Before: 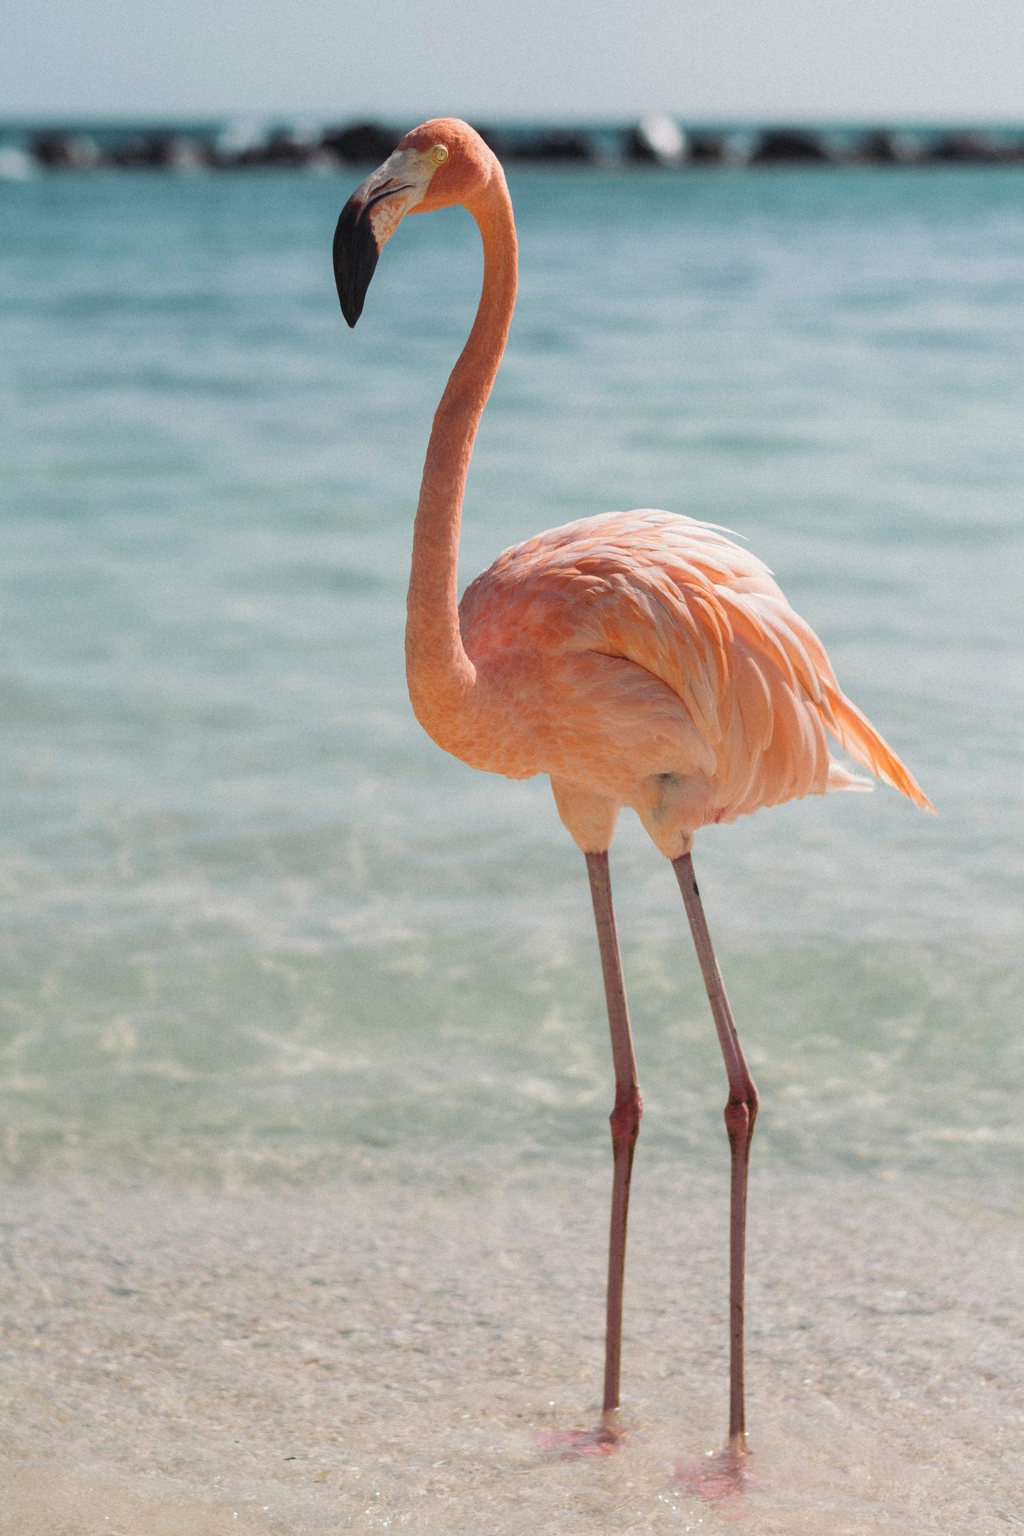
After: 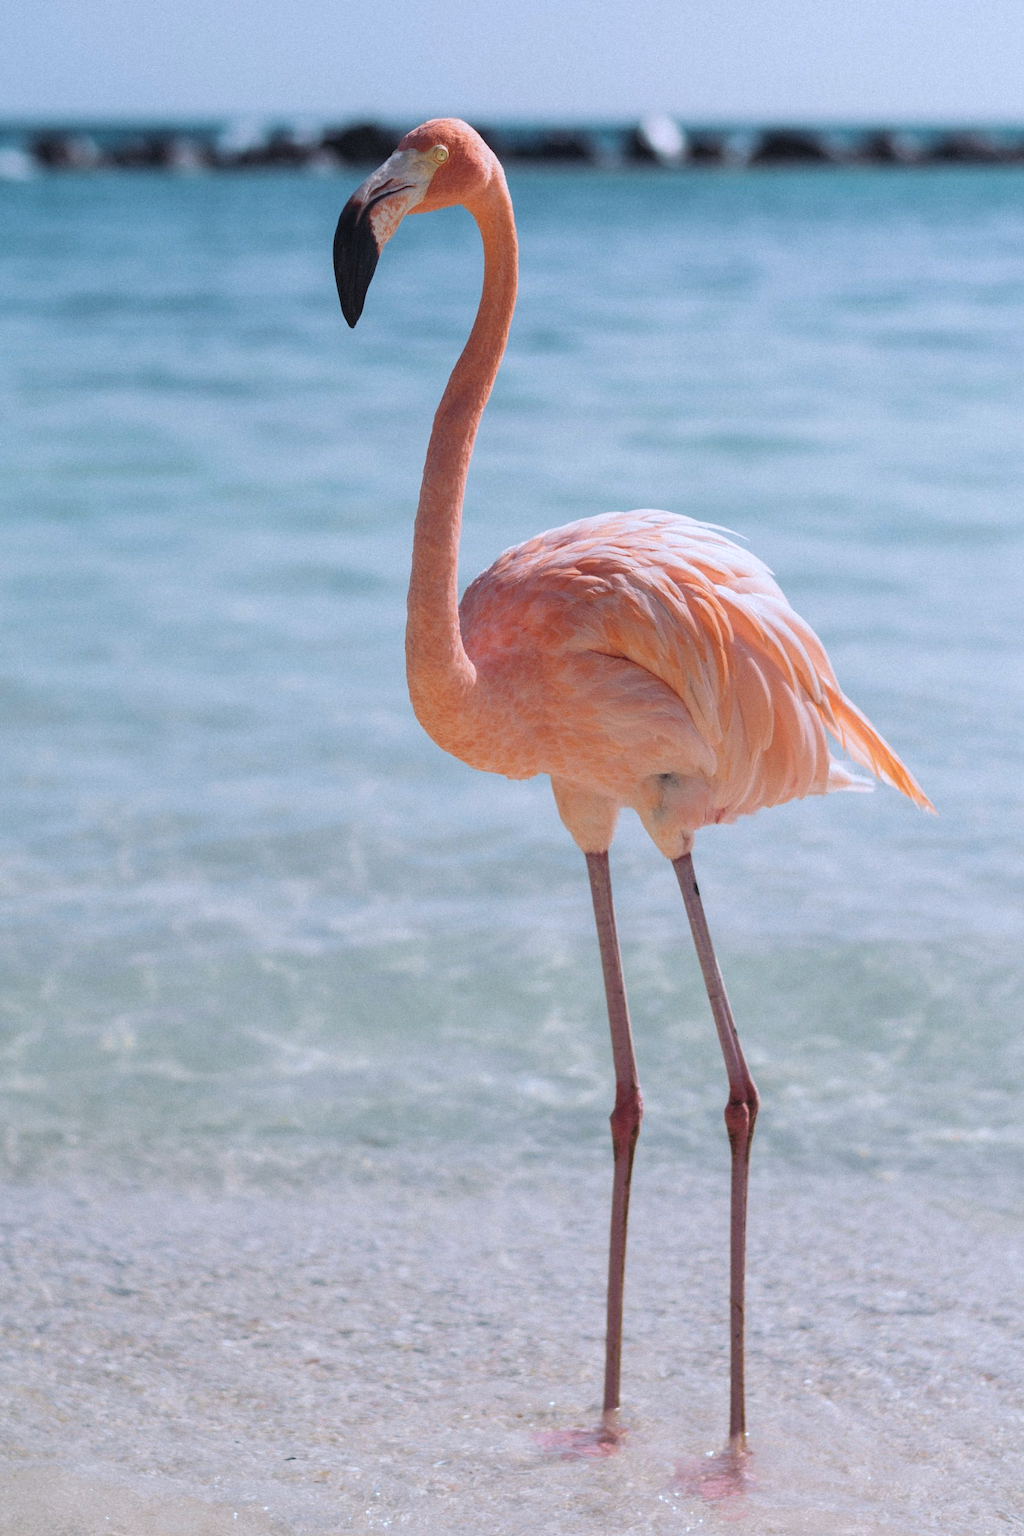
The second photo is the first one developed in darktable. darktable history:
color calibration: illuminant custom, x 0.372, y 0.383, temperature 4281.66 K
